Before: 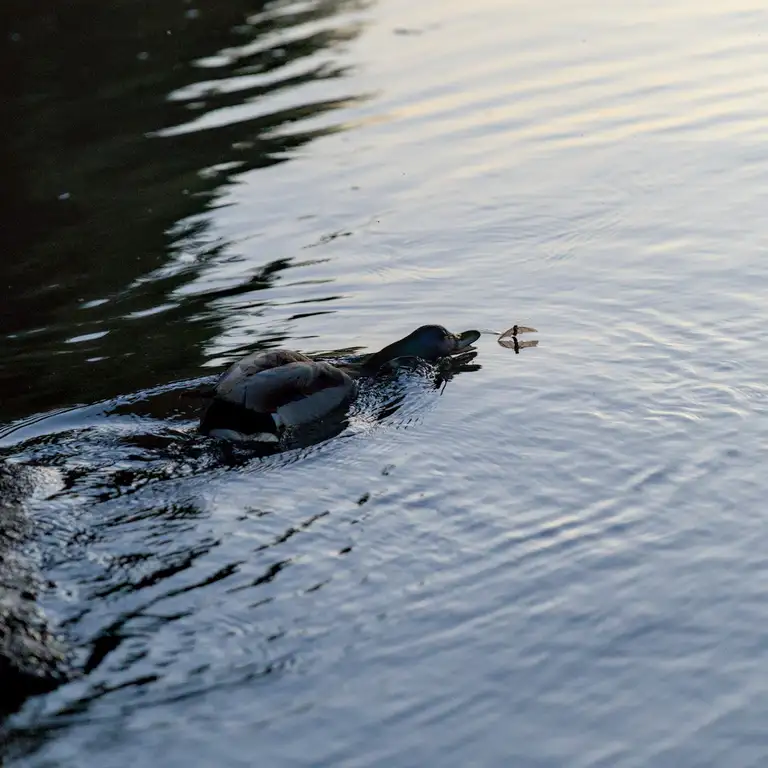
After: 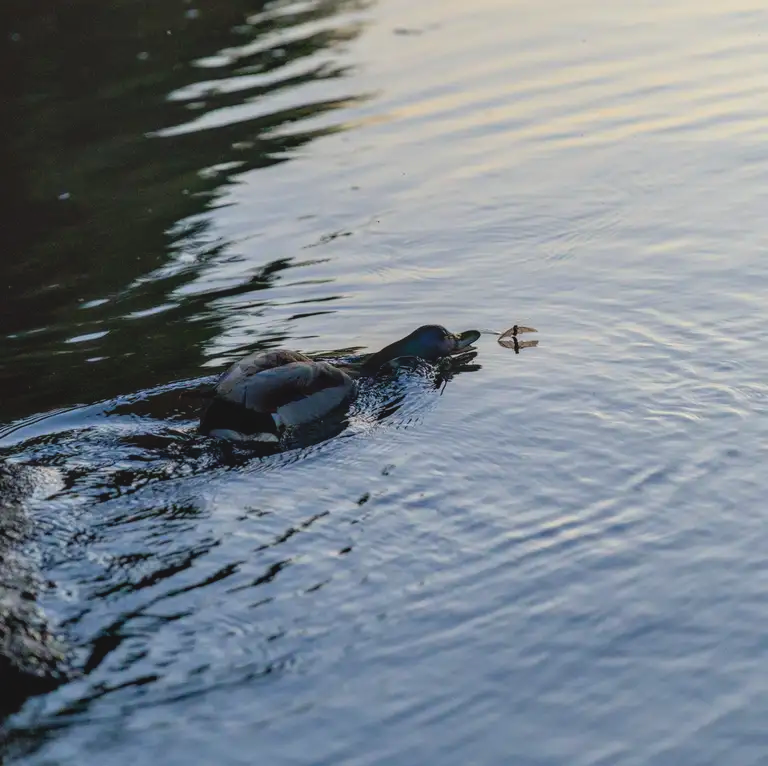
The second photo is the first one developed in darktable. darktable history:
local contrast: on, module defaults
crop: top 0.026%, bottom 0.137%
contrast brightness saturation: contrast -0.181, saturation 0.185
